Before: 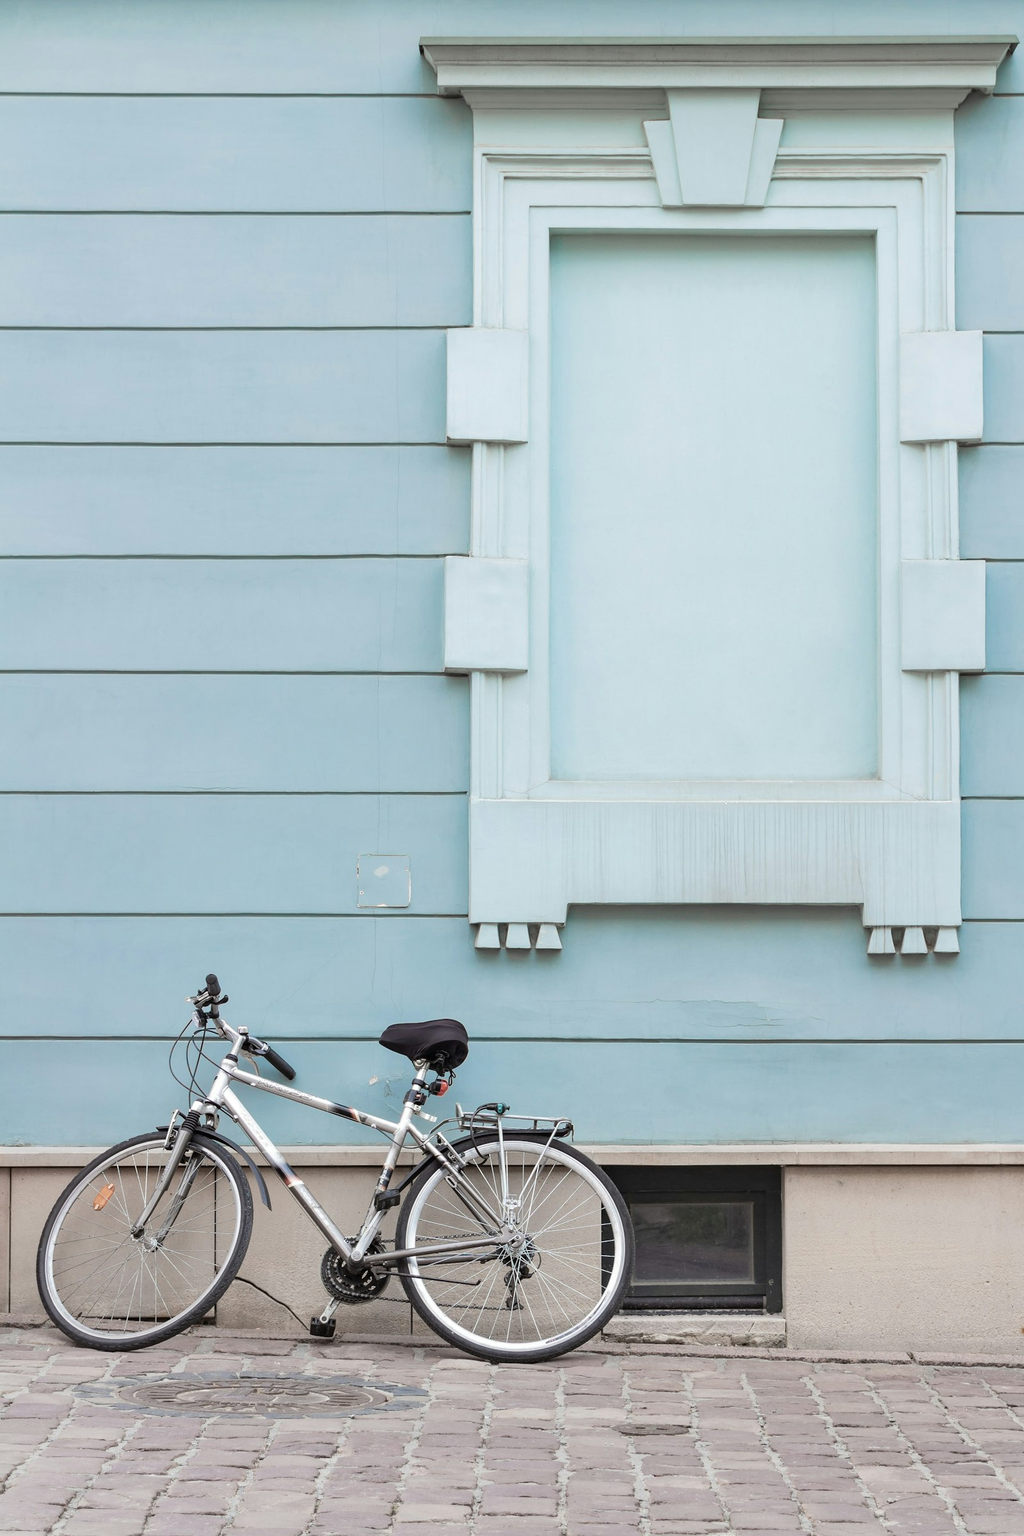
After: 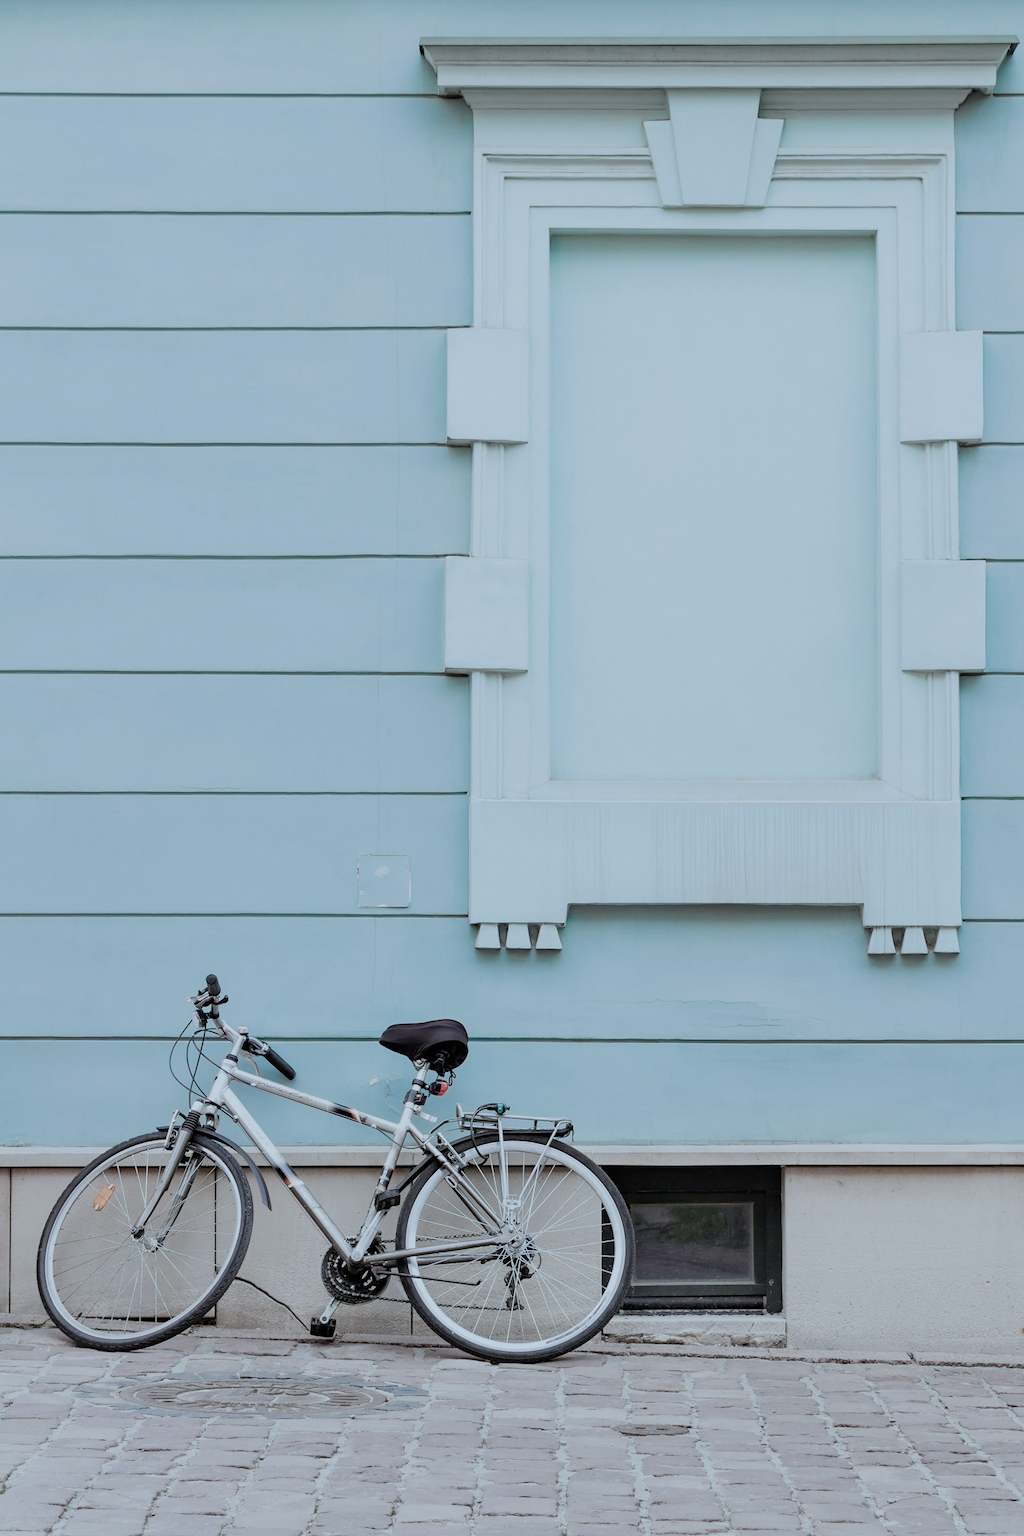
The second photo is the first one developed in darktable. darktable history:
filmic rgb: black relative exposure -6.98 EV, white relative exposure 5.62 EV, threshold 5.99 EV, hardness 2.86, preserve chrominance no, color science v4 (2020), enable highlight reconstruction true
color correction: highlights a* -4.18, highlights b* -10.63
